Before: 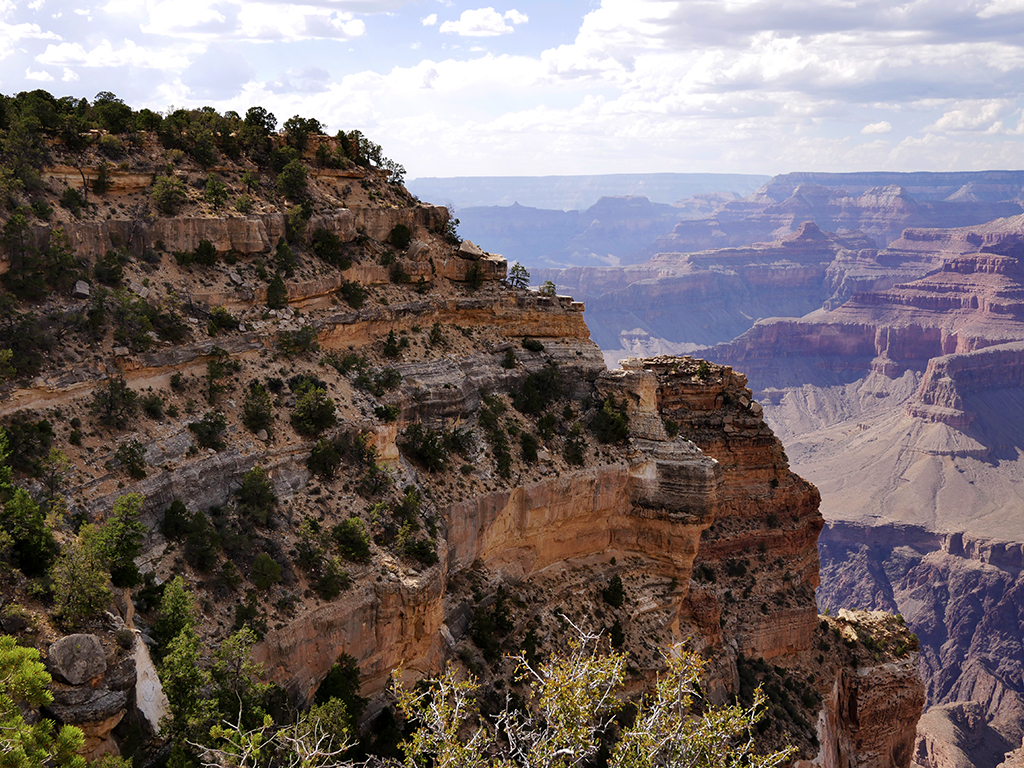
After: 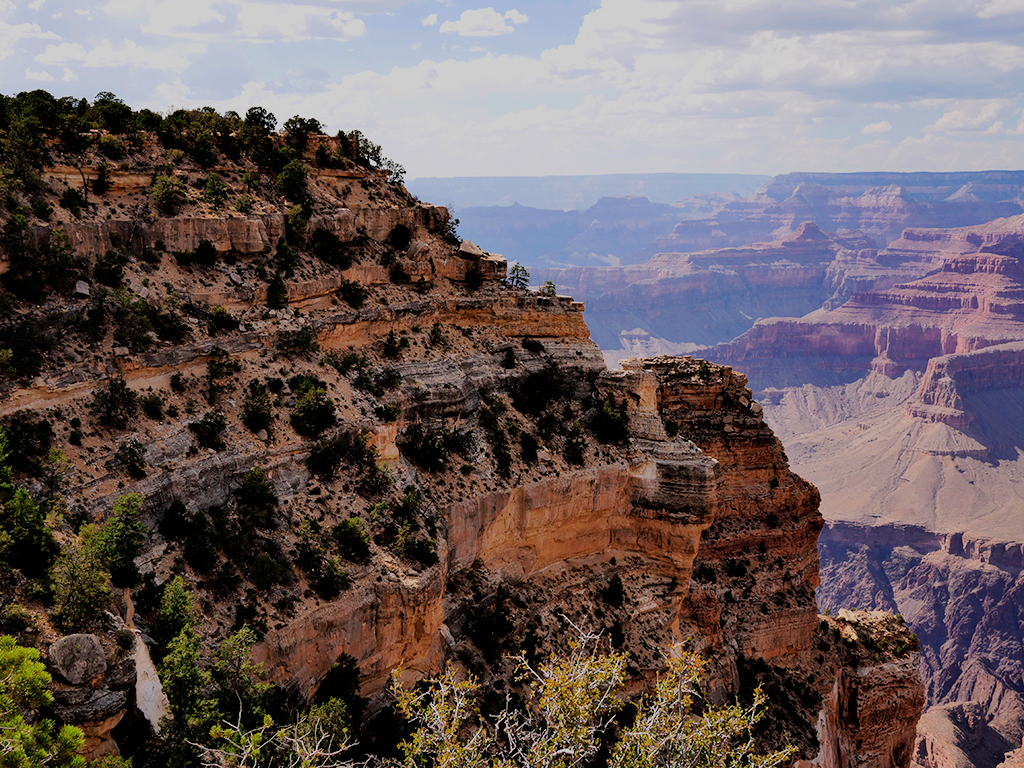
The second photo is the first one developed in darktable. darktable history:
filmic rgb: black relative exposure -6.91 EV, white relative exposure 5.65 EV, threshold 2.96 EV, hardness 2.85, color science v6 (2022), enable highlight reconstruction true
